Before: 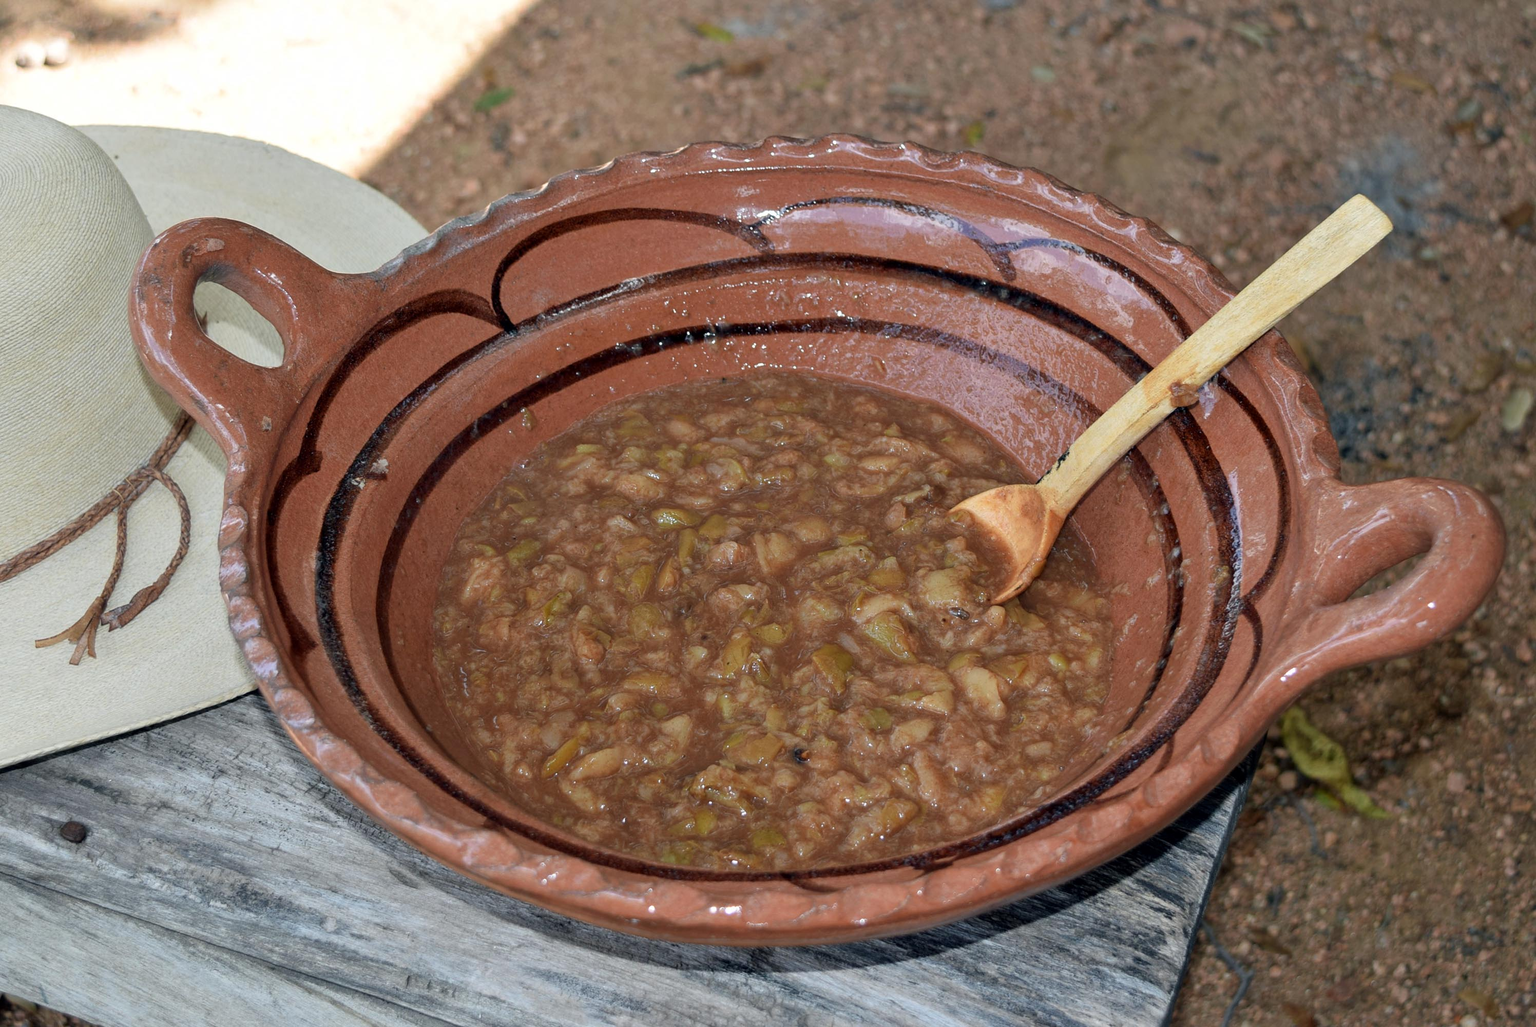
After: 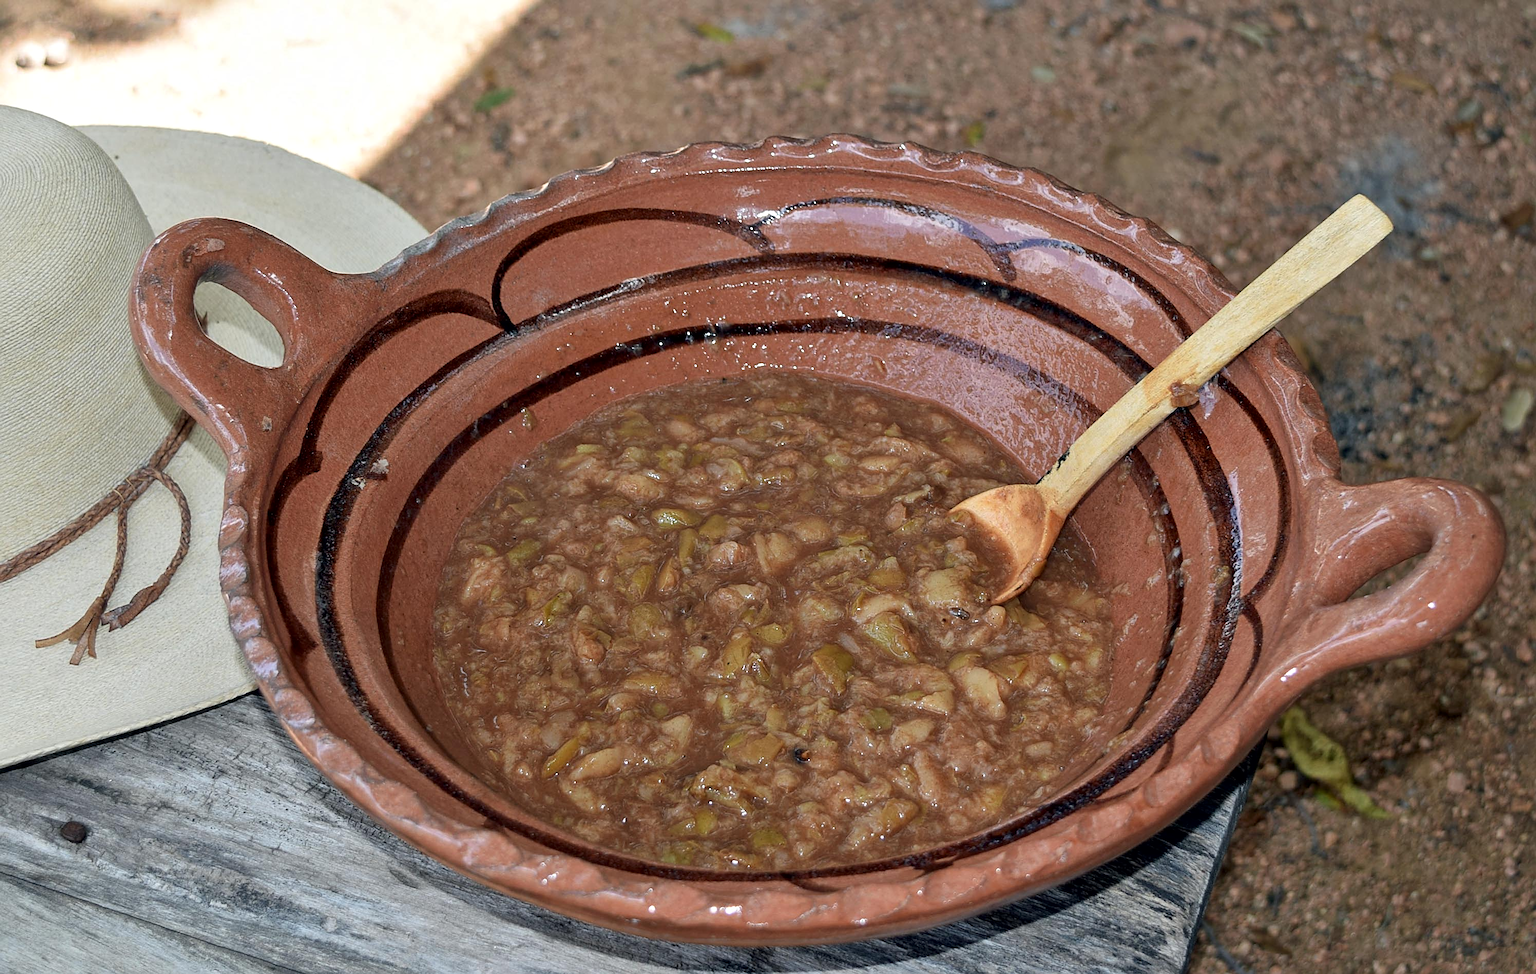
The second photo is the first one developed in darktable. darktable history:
crop and rotate: top 0%, bottom 5.097%
sharpen: on, module defaults
local contrast: mode bilateral grid, contrast 20, coarseness 50, detail 120%, midtone range 0.2
